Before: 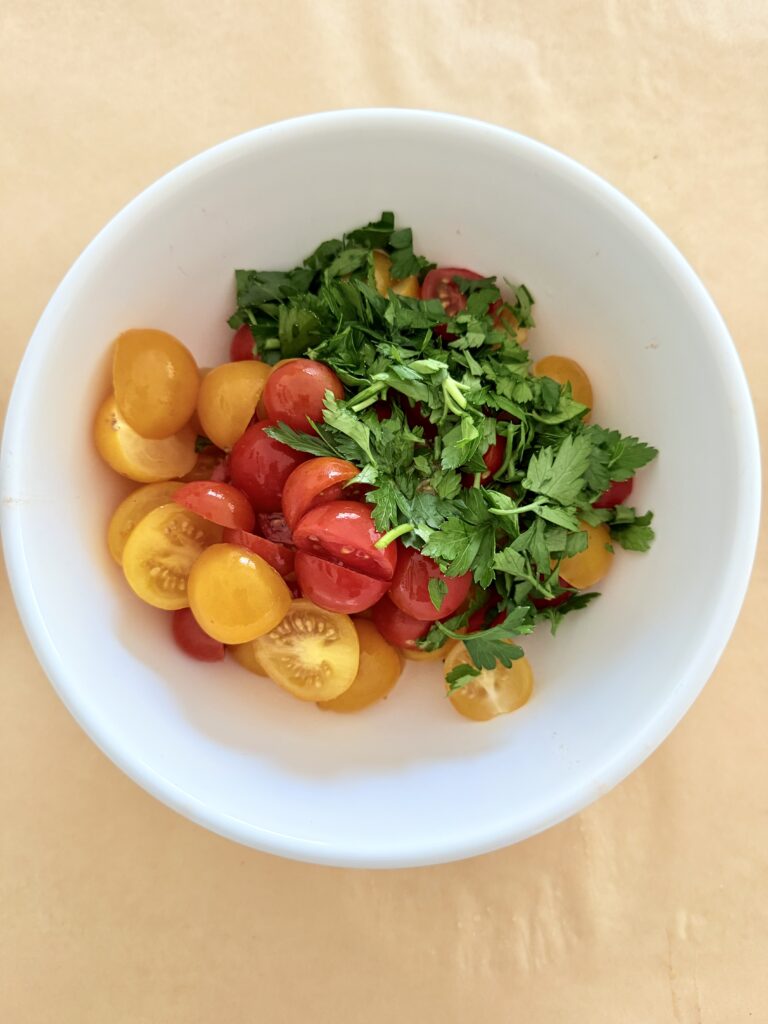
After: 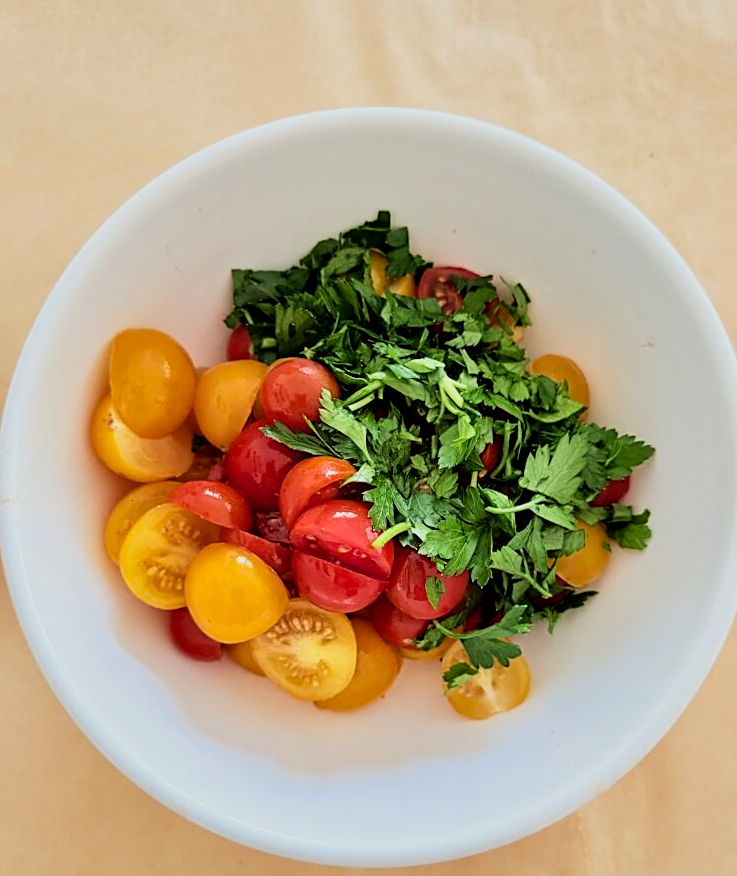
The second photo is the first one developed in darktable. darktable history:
crop and rotate: angle 0.149°, left 0.33%, right 3.318%, bottom 14.082%
sharpen: on, module defaults
shadows and highlights: white point adjustment 0.848, shadows color adjustment 97.66%, soften with gaussian
filmic rgb: black relative exposure -7.49 EV, white relative exposure 4.99 EV, hardness 3.33, contrast 1.299
tone curve: curves: ch0 [(0, 0) (0.003, 0.003) (0.011, 0.011) (0.025, 0.026) (0.044, 0.046) (0.069, 0.071) (0.1, 0.103) (0.136, 0.14) (0.177, 0.183) (0.224, 0.231) (0.277, 0.286) (0.335, 0.346) (0.399, 0.412) (0.468, 0.483) (0.543, 0.56) (0.623, 0.643) (0.709, 0.732) (0.801, 0.826) (0.898, 0.917) (1, 1)], preserve colors none
